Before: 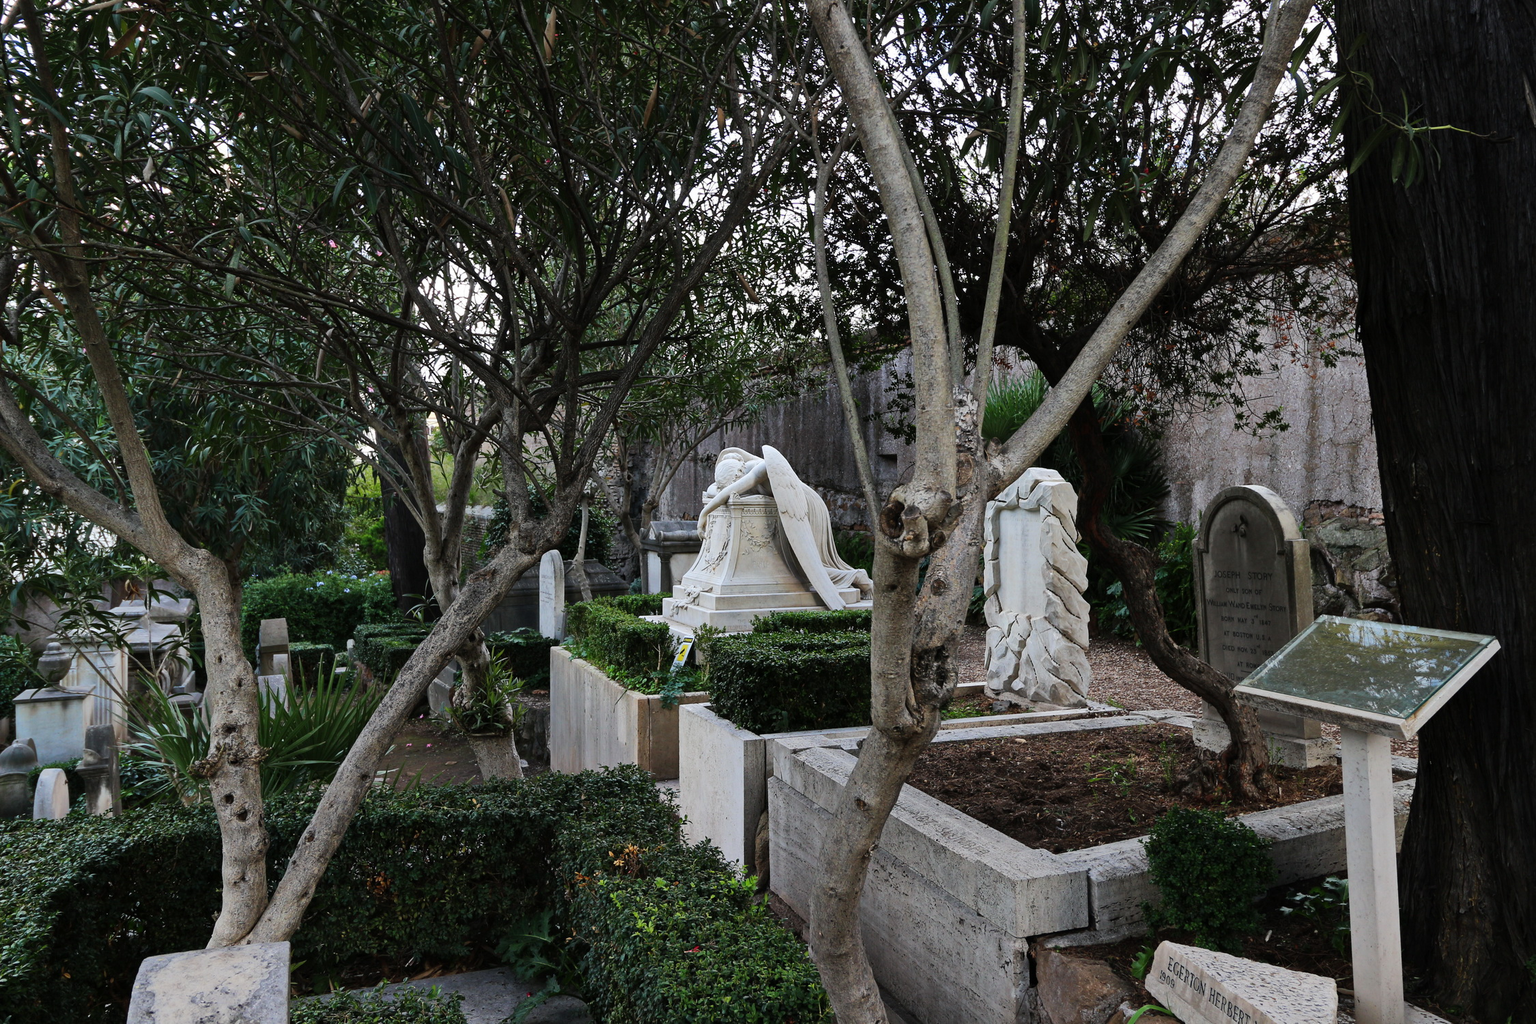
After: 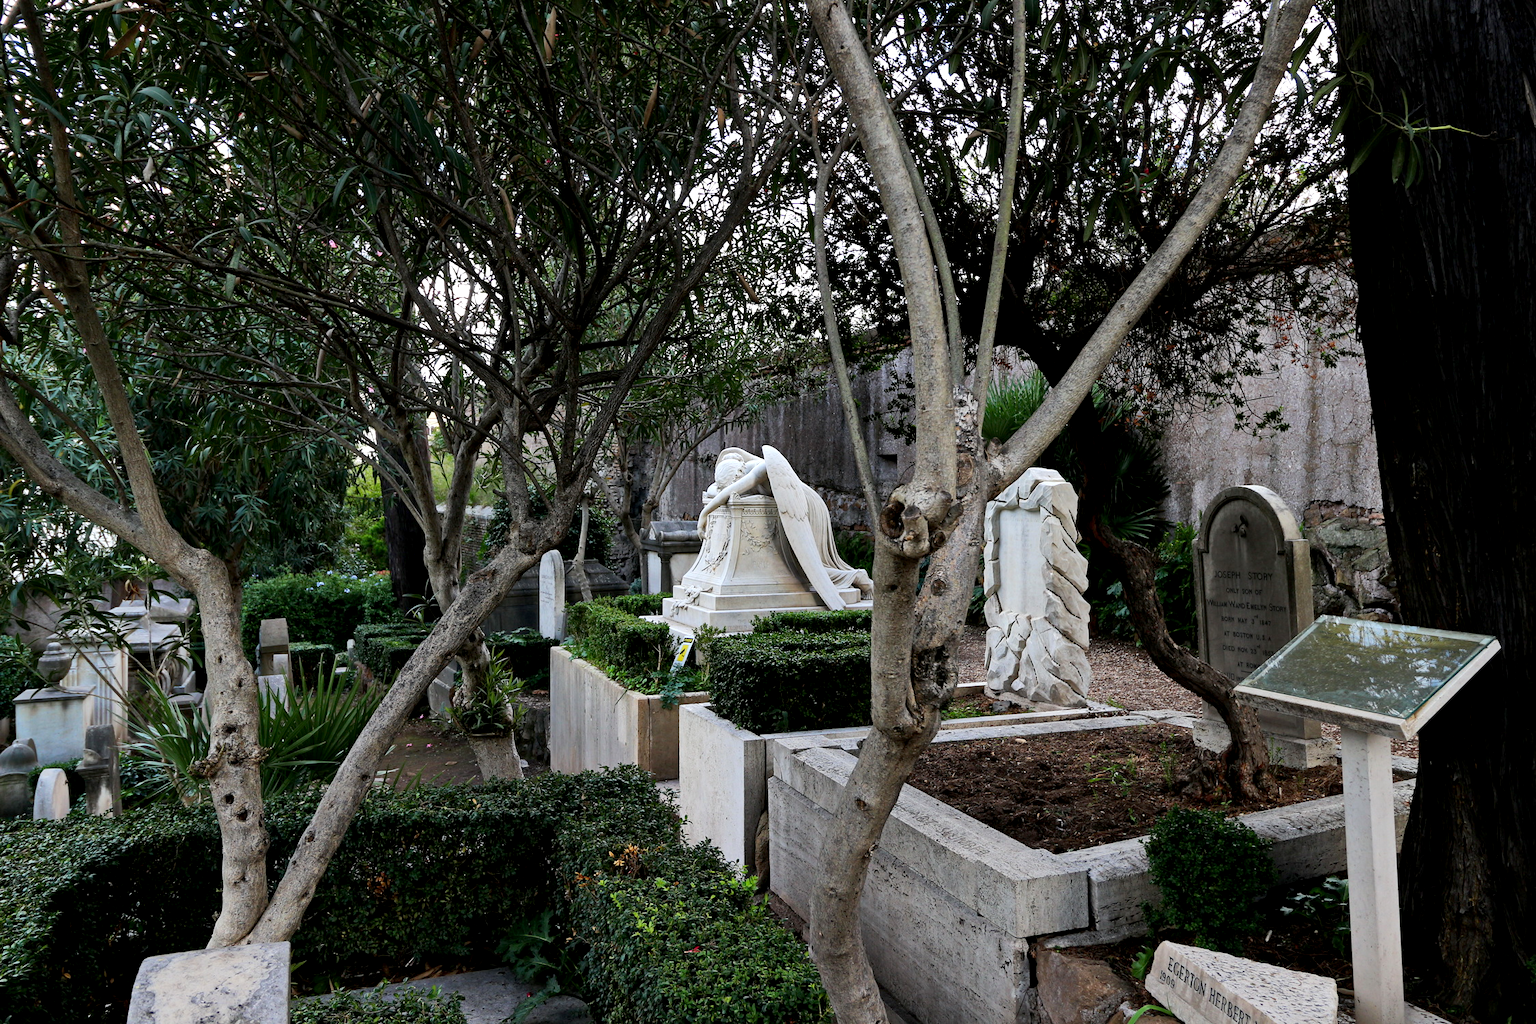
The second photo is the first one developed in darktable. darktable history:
exposure: black level correction 0.005, exposure 0.275 EV, compensate highlight preservation false
